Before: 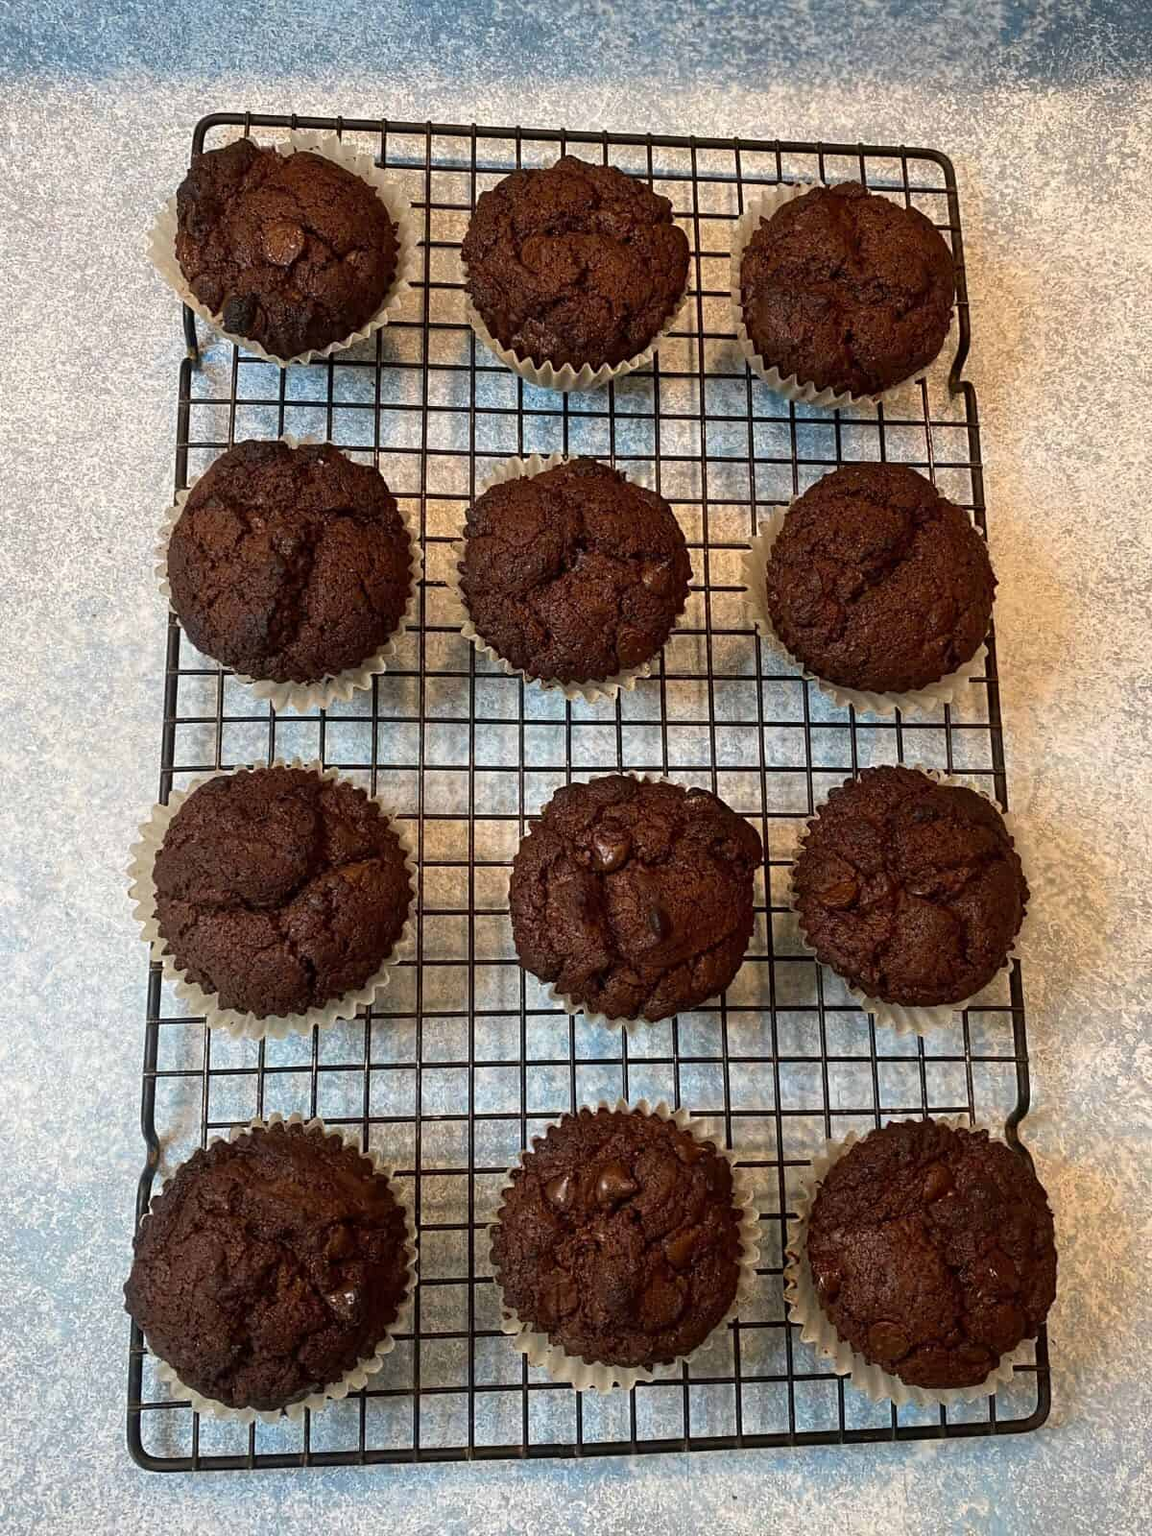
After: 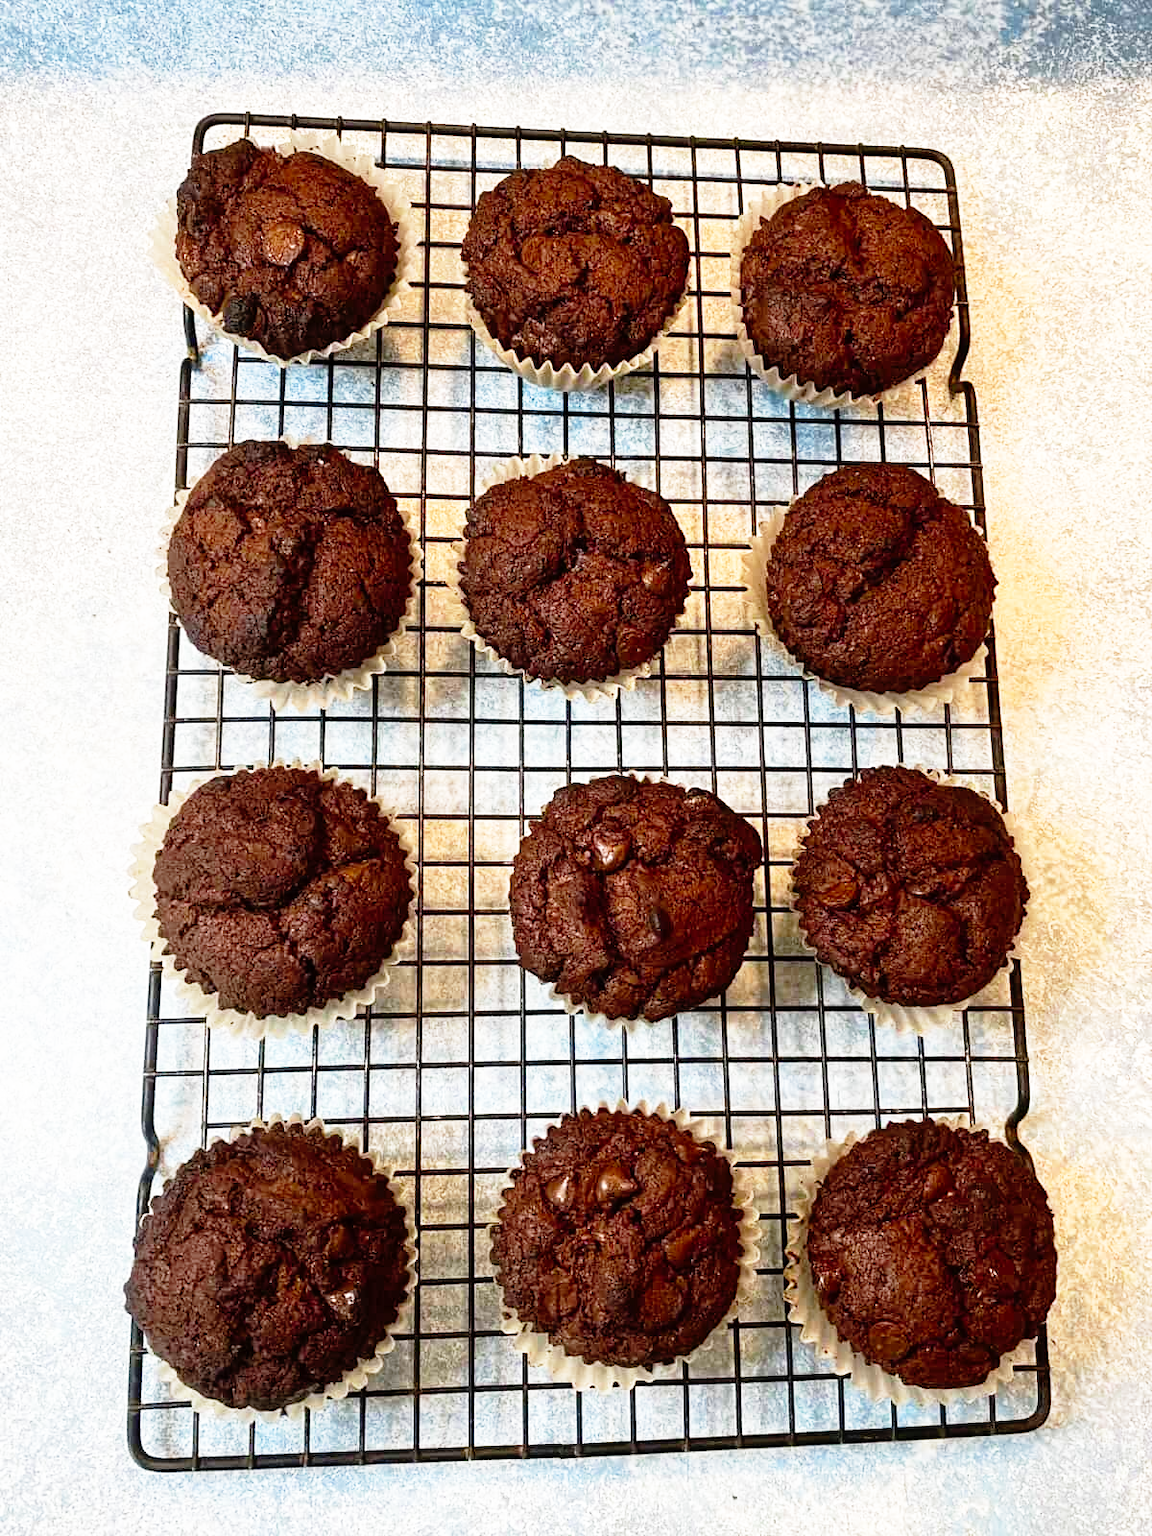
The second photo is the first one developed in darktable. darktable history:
base curve: curves: ch0 [(0, 0) (0.012, 0.01) (0.073, 0.168) (0.31, 0.711) (0.645, 0.957) (1, 1)], preserve colors none
shadows and highlights: radius 334.28, shadows 64.83, highlights 5.5, compress 87.3%, soften with gaussian
